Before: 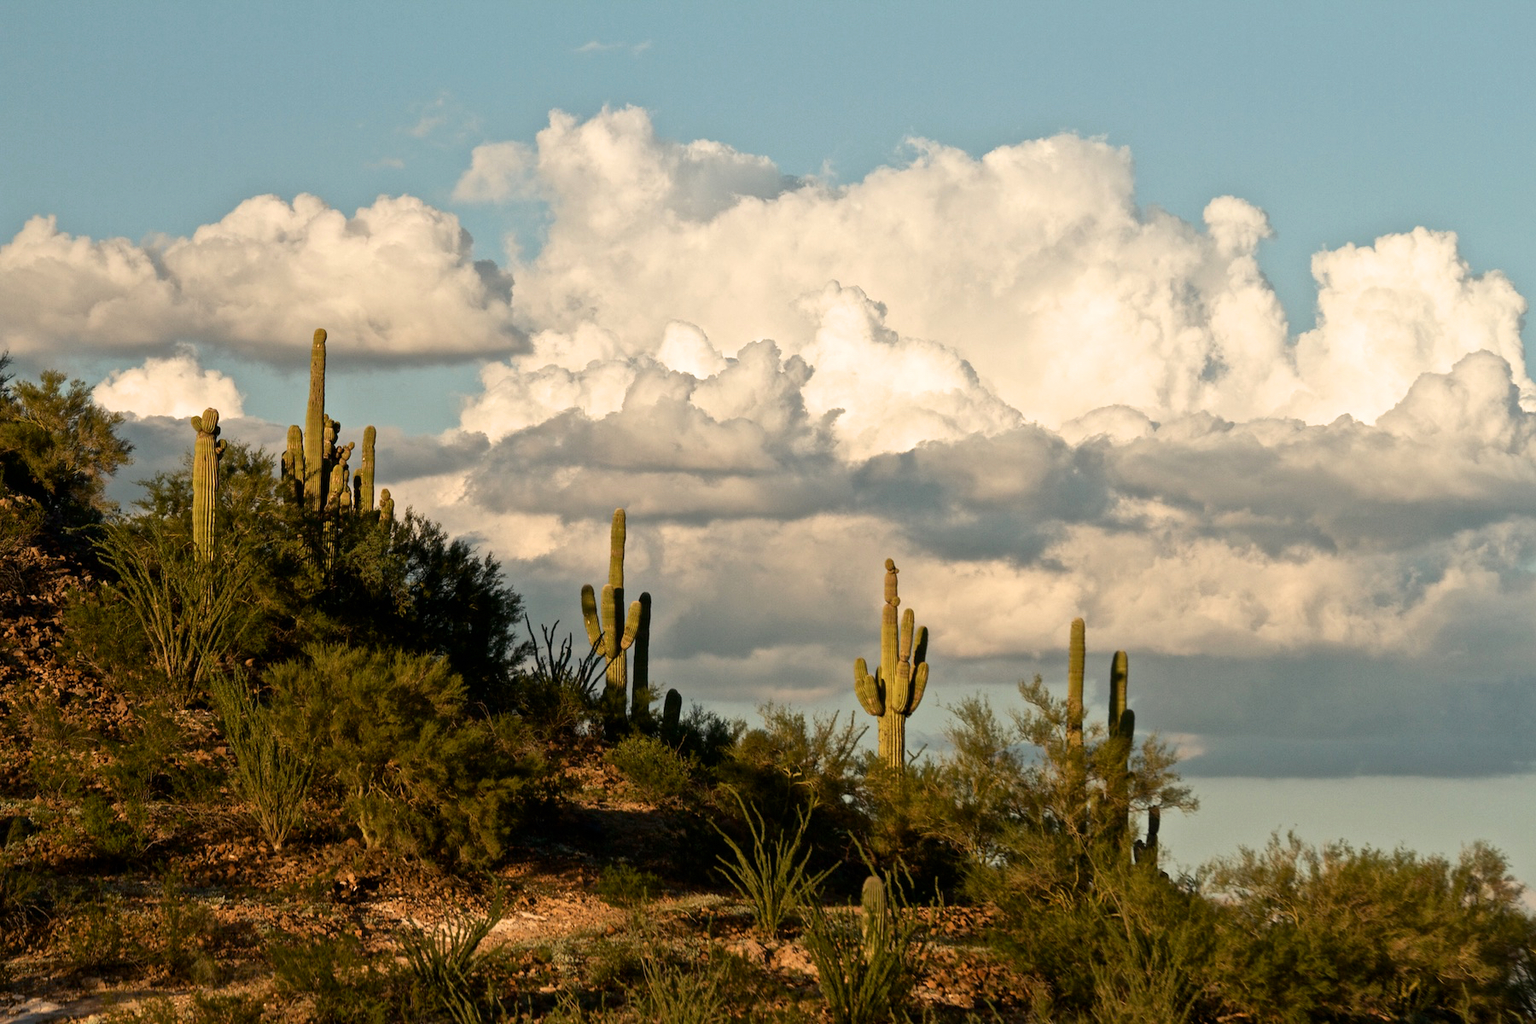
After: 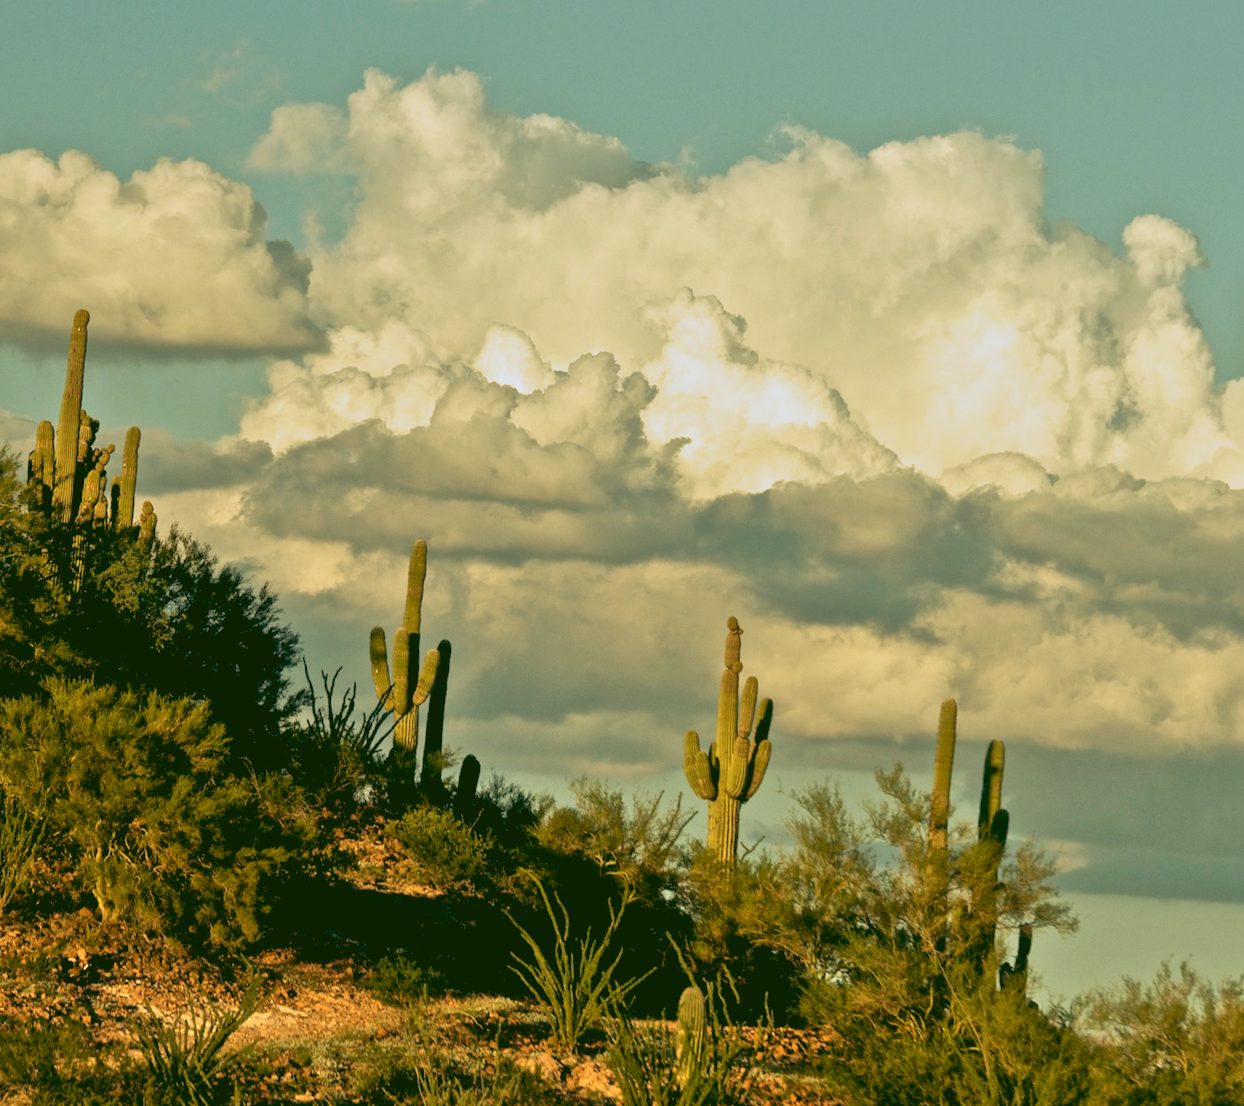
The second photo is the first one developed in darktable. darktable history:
crop and rotate: angle -3.27°, left 14.277%, top 0.028%, right 10.766%, bottom 0.028%
rgb curve: curves: ch0 [(0.123, 0.061) (0.995, 0.887)]; ch1 [(0.06, 0.116) (1, 0.906)]; ch2 [(0, 0) (0.824, 0.69) (1, 1)], mode RGB, independent channels, compensate middle gray true
tone equalizer: -7 EV 0.15 EV, -6 EV 0.6 EV, -5 EV 1.15 EV, -4 EV 1.33 EV, -3 EV 1.15 EV, -2 EV 0.6 EV, -1 EV 0.15 EV, mask exposure compensation -0.5 EV
